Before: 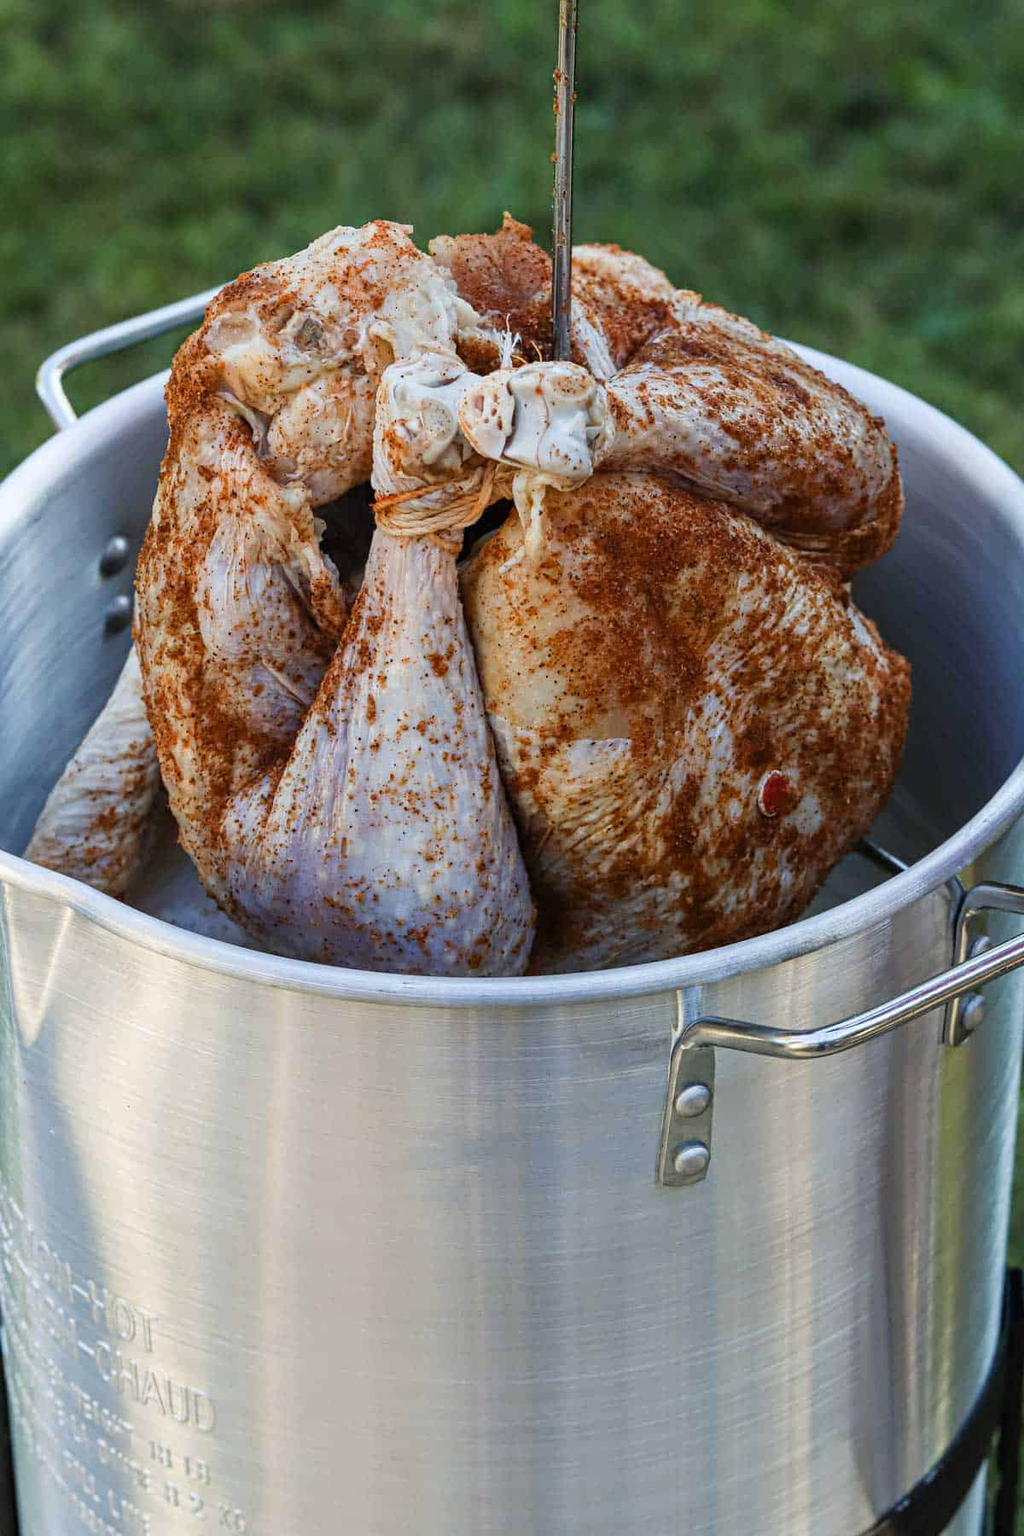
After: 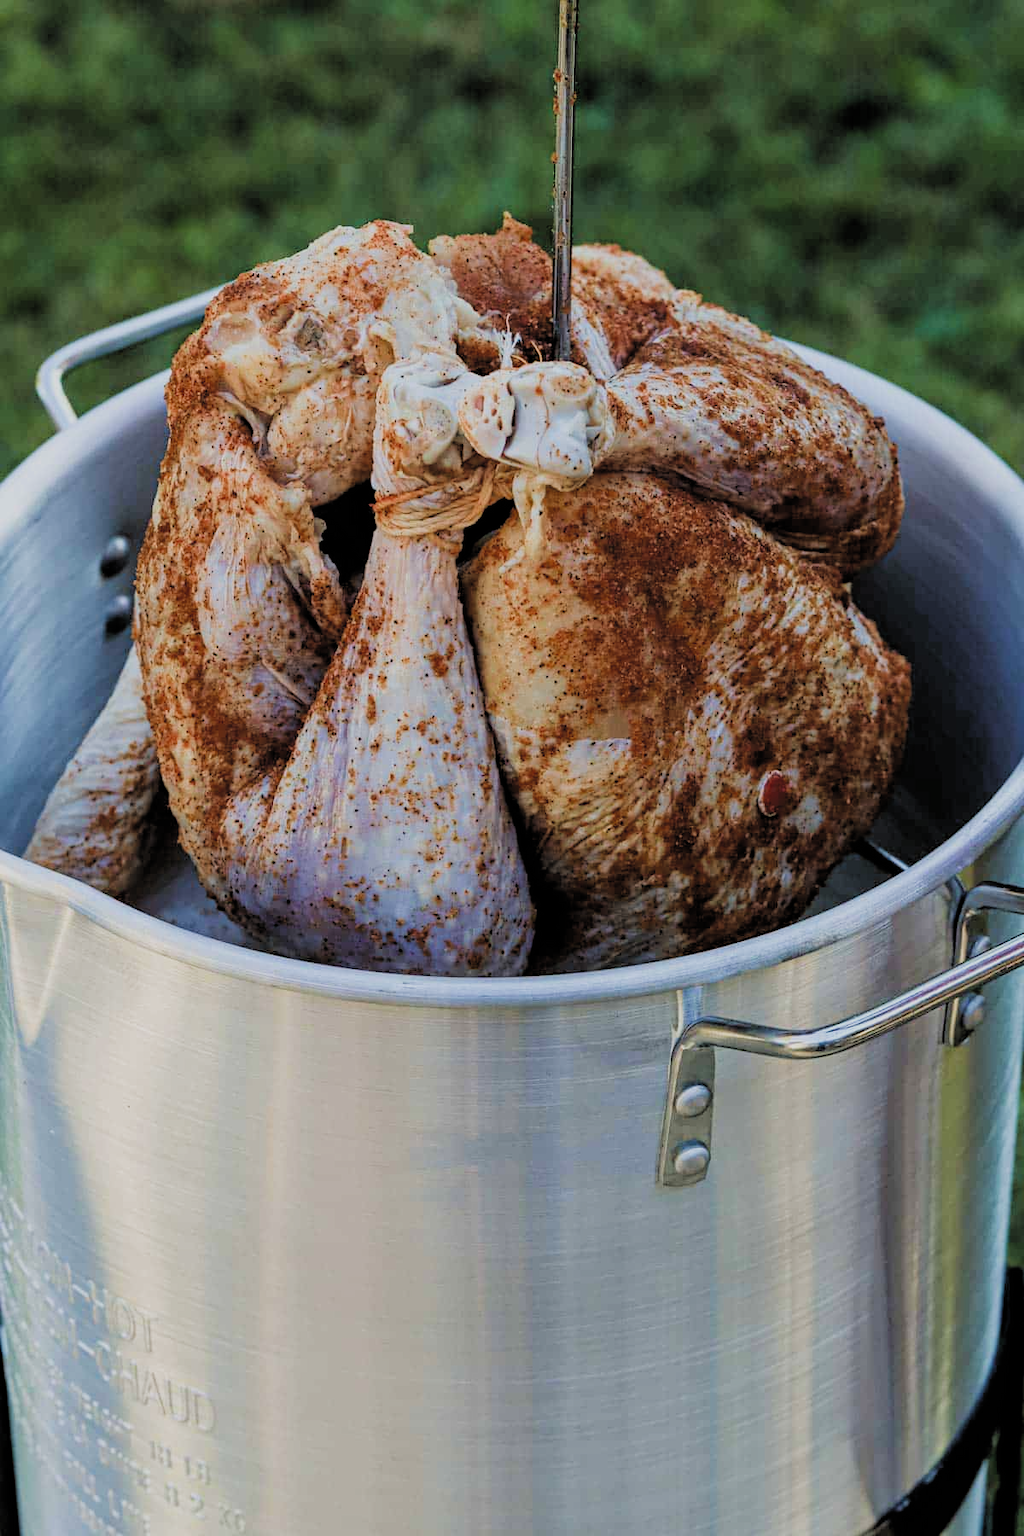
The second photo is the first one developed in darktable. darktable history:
velvia: on, module defaults
filmic rgb: black relative exposure -4.83 EV, white relative exposure 4 EV, hardness 2.79, color science v4 (2020)
